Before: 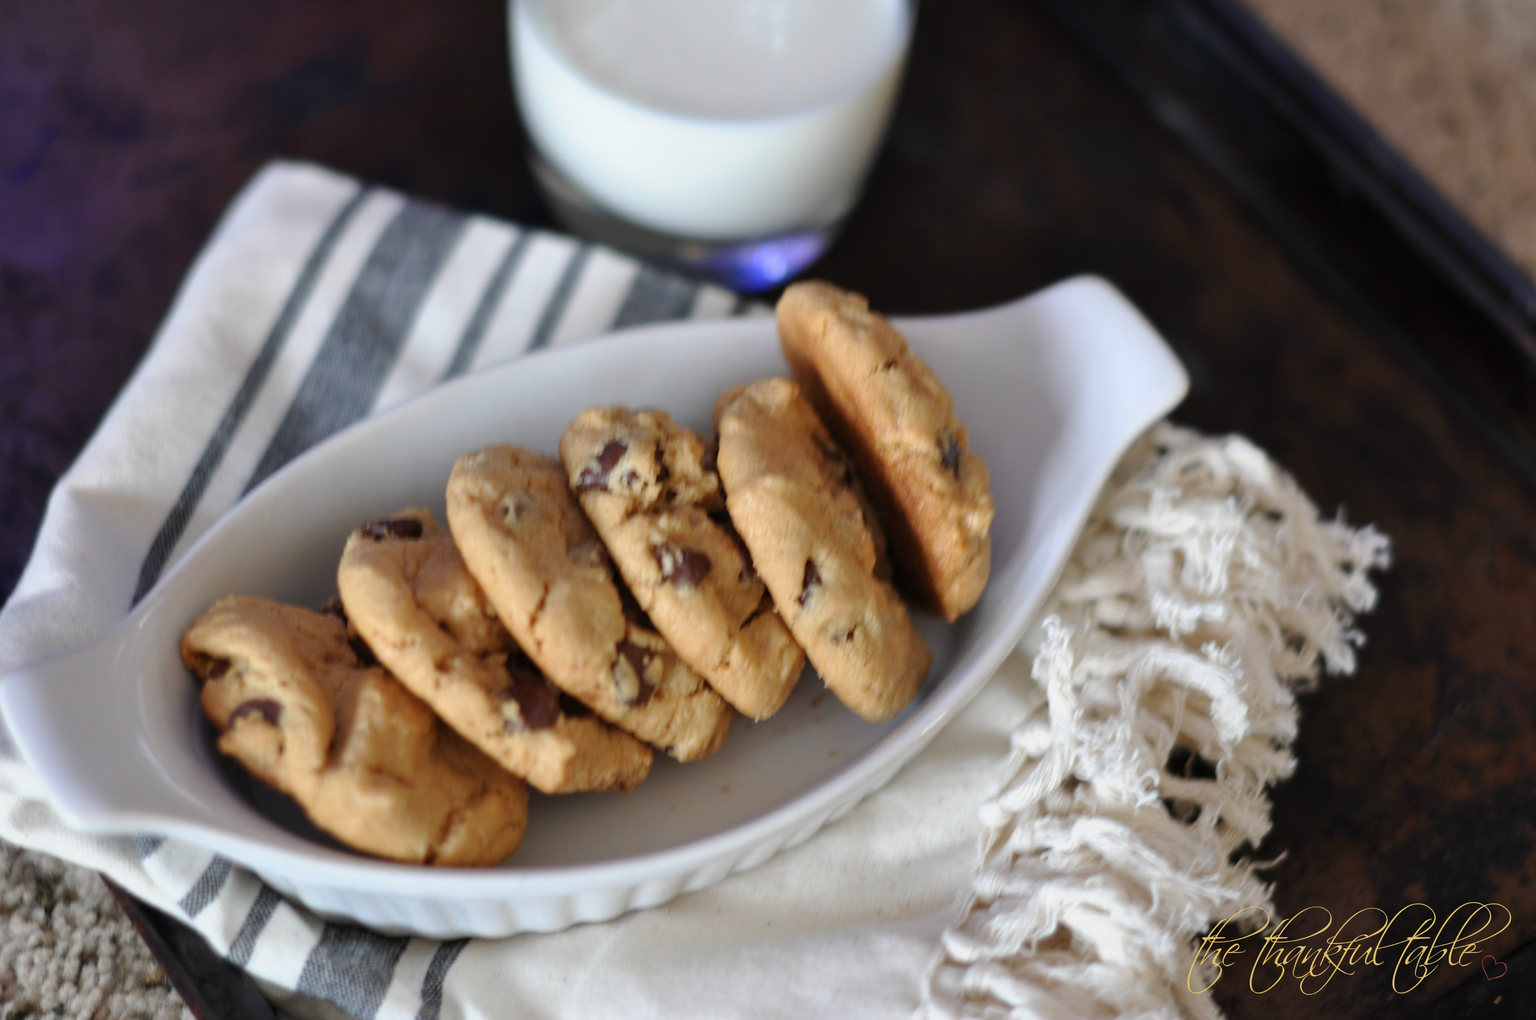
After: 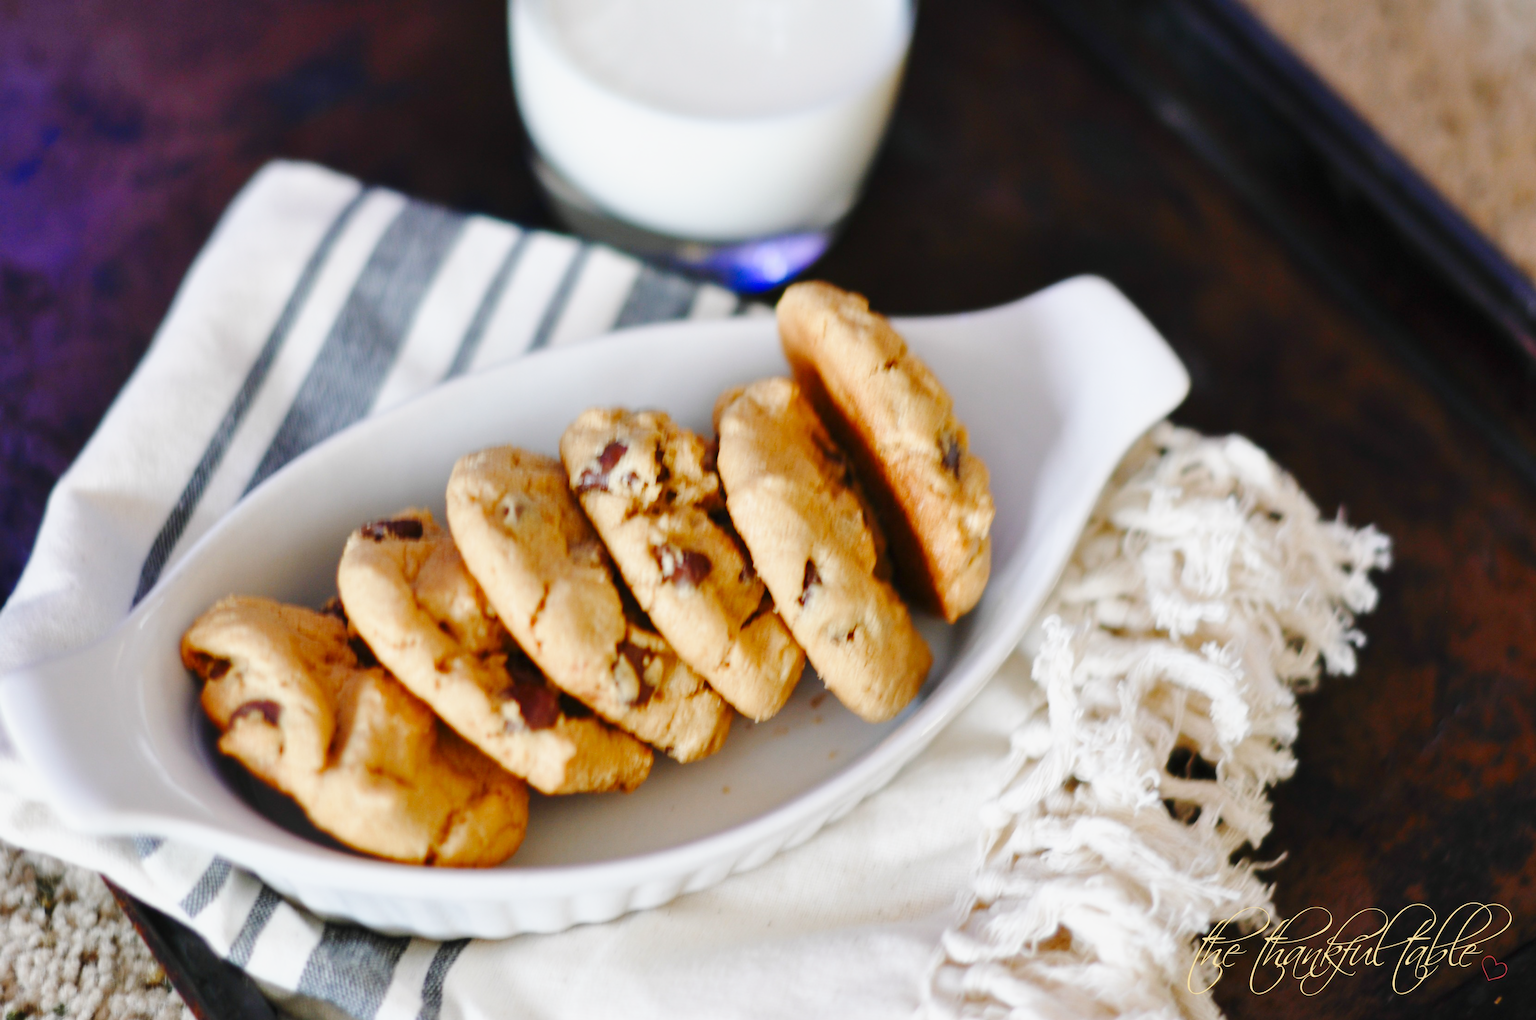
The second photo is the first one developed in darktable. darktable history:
base curve: curves: ch0 [(0, 0) (0.028, 0.03) (0.121, 0.232) (0.46, 0.748) (0.859, 0.968) (1, 1)], preserve colors none
color balance rgb: shadows lift › chroma 1%, shadows lift › hue 113°, highlights gain › chroma 0.2%, highlights gain › hue 333°, perceptual saturation grading › global saturation 20%, perceptual saturation grading › highlights -50%, perceptual saturation grading › shadows 25%, contrast -10%
